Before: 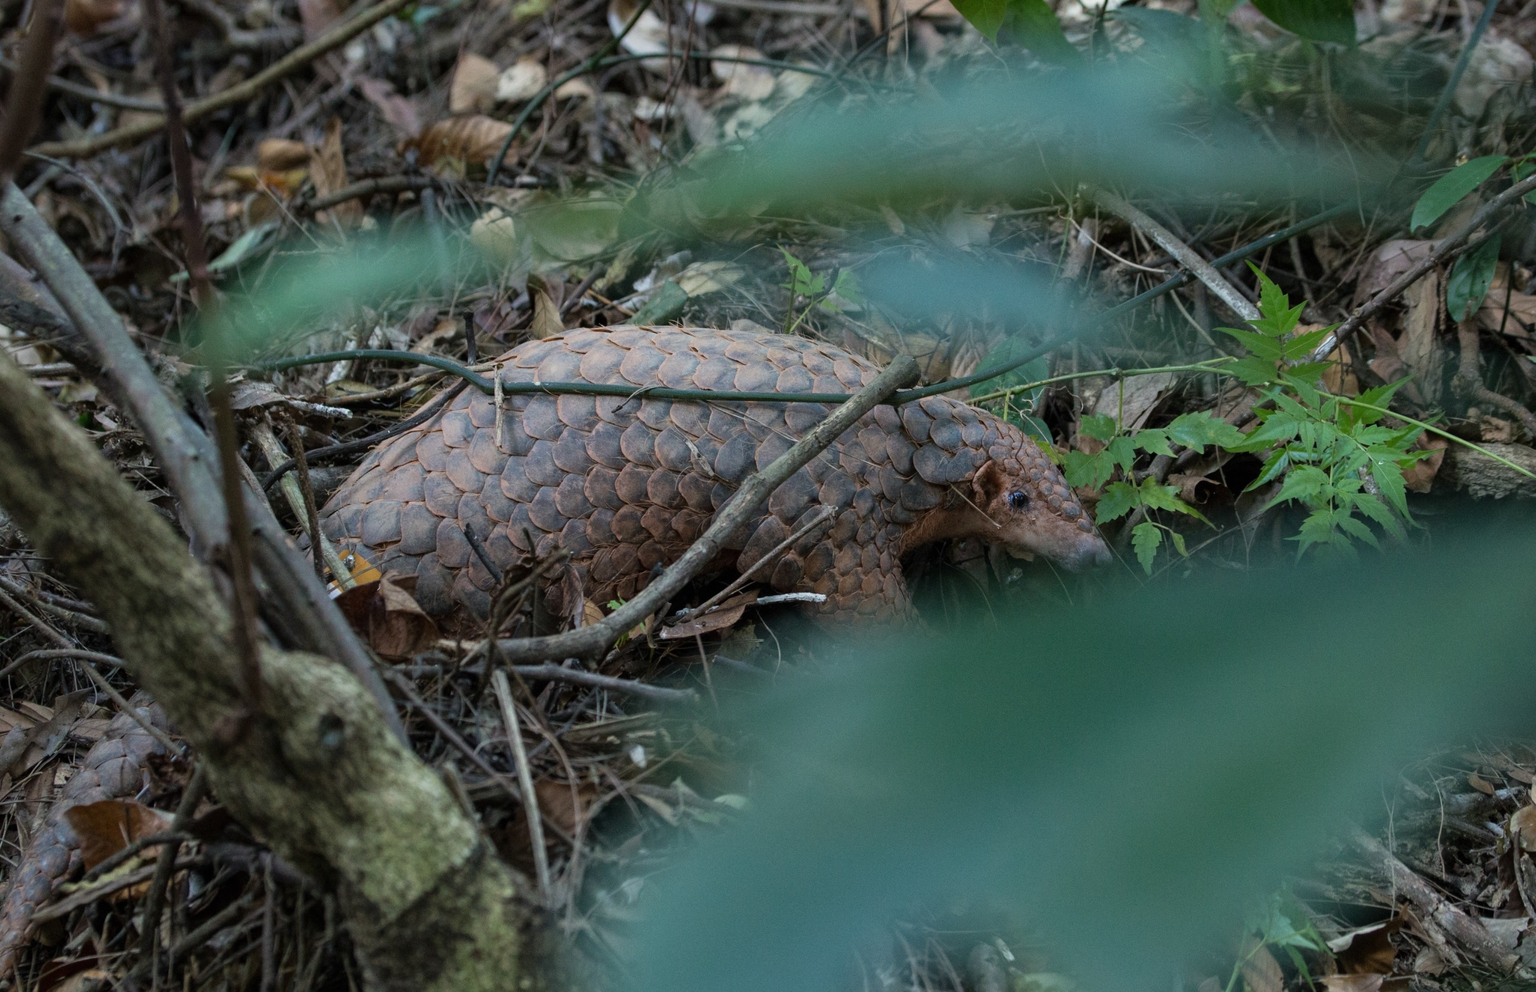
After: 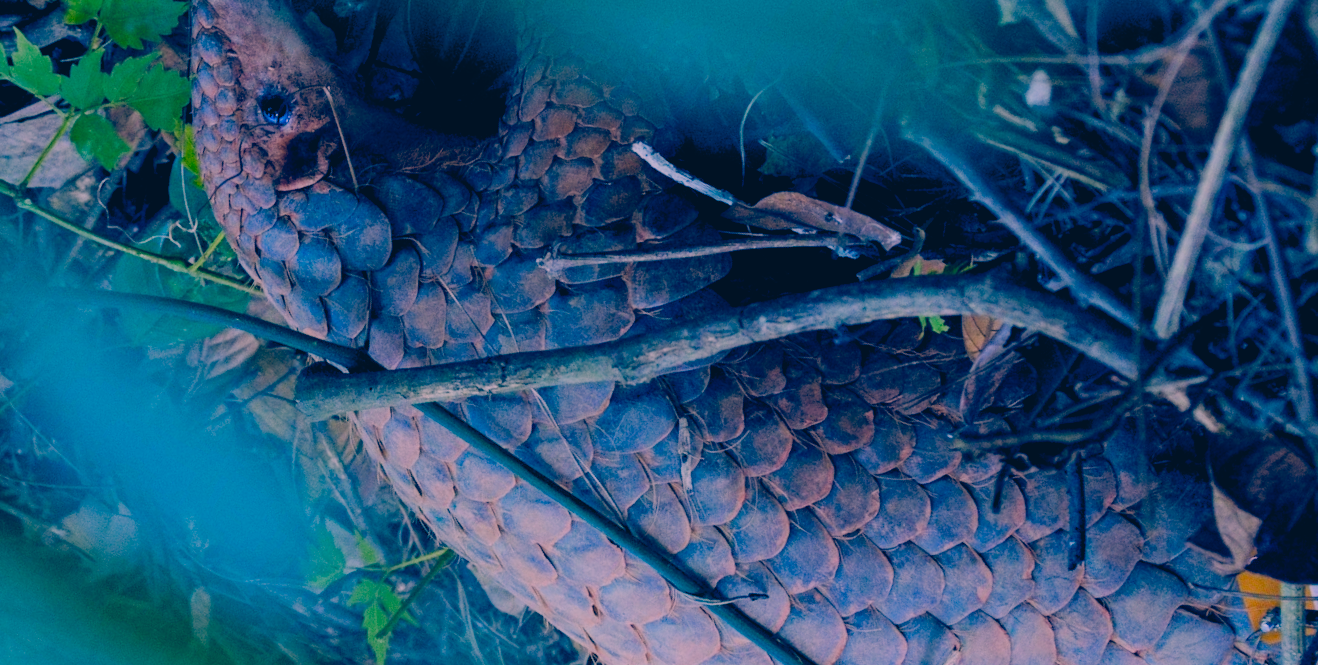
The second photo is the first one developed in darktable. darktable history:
color balance rgb: global offset › luminance -0.302%, global offset › chroma 0.301%, global offset › hue 259.08°, perceptual saturation grading › global saturation 20%, perceptual saturation grading › highlights -24.812%, perceptual saturation grading › shadows 49.467%
crop and rotate: angle 147.45°, left 9.207%, top 15.598%, right 4.487%, bottom 16.968%
filmic rgb: black relative exposure -6.1 EV, white relative exposure 6.95 EV, threshold 3.04 EV, hardness 2.28, enable highlight reconstruction true
tone equalizer: on, module defaults
color correction: highlights a* 16.63, highlights b* 0.253, shadows a* -15.19, shadows b* -14.29, saturation 1.55
